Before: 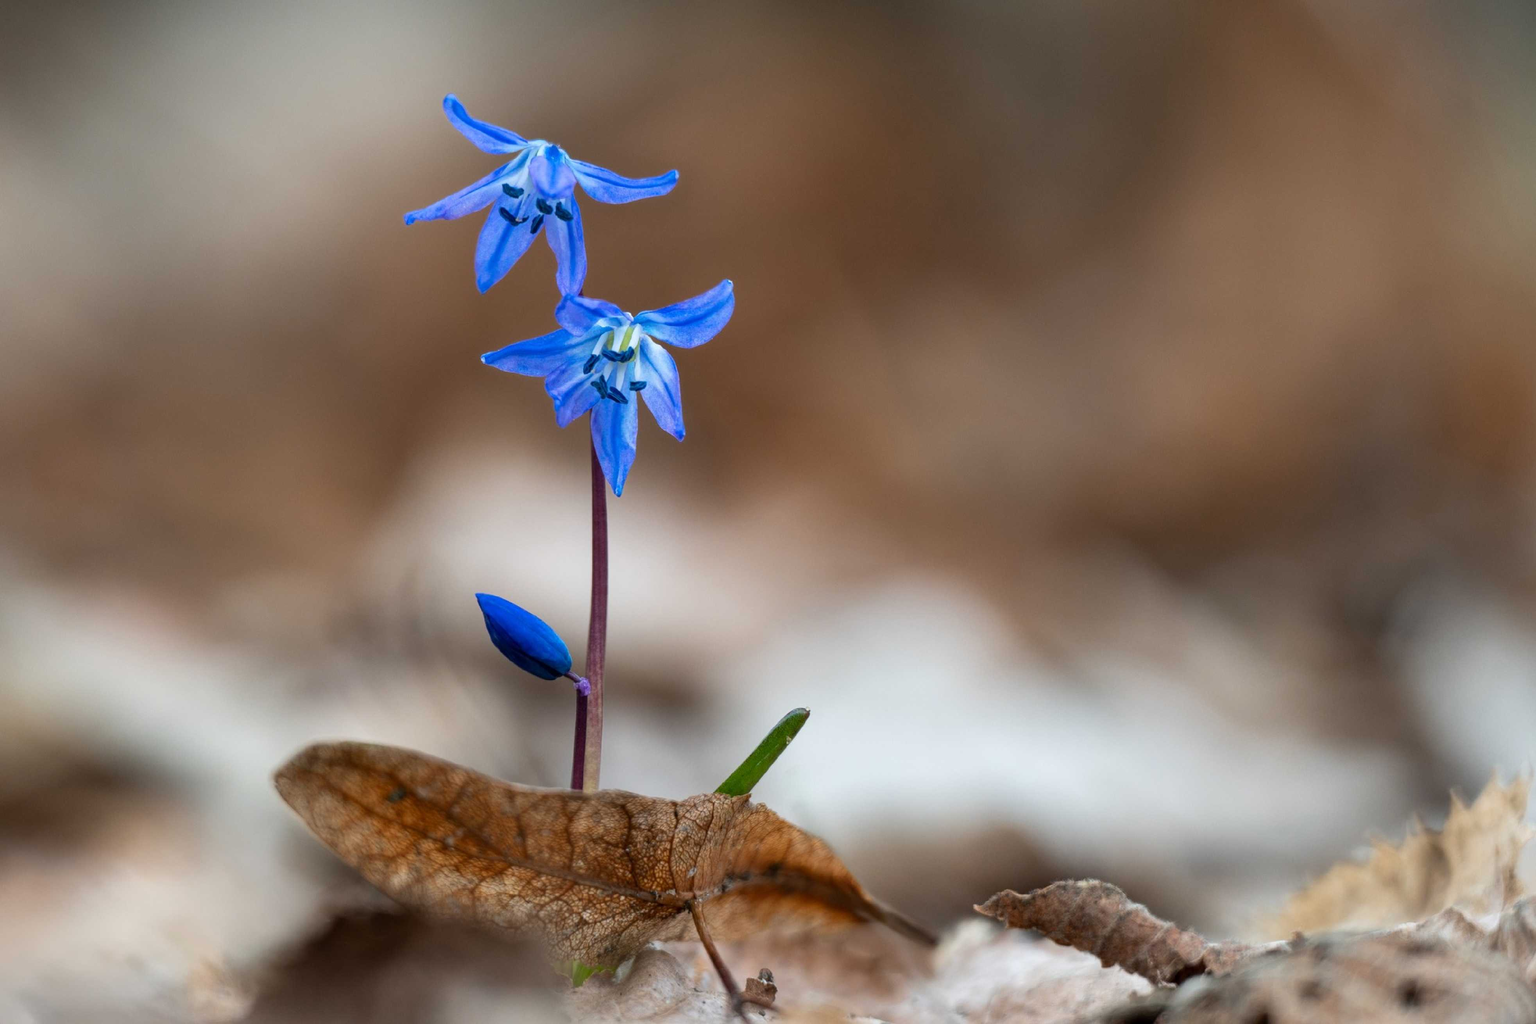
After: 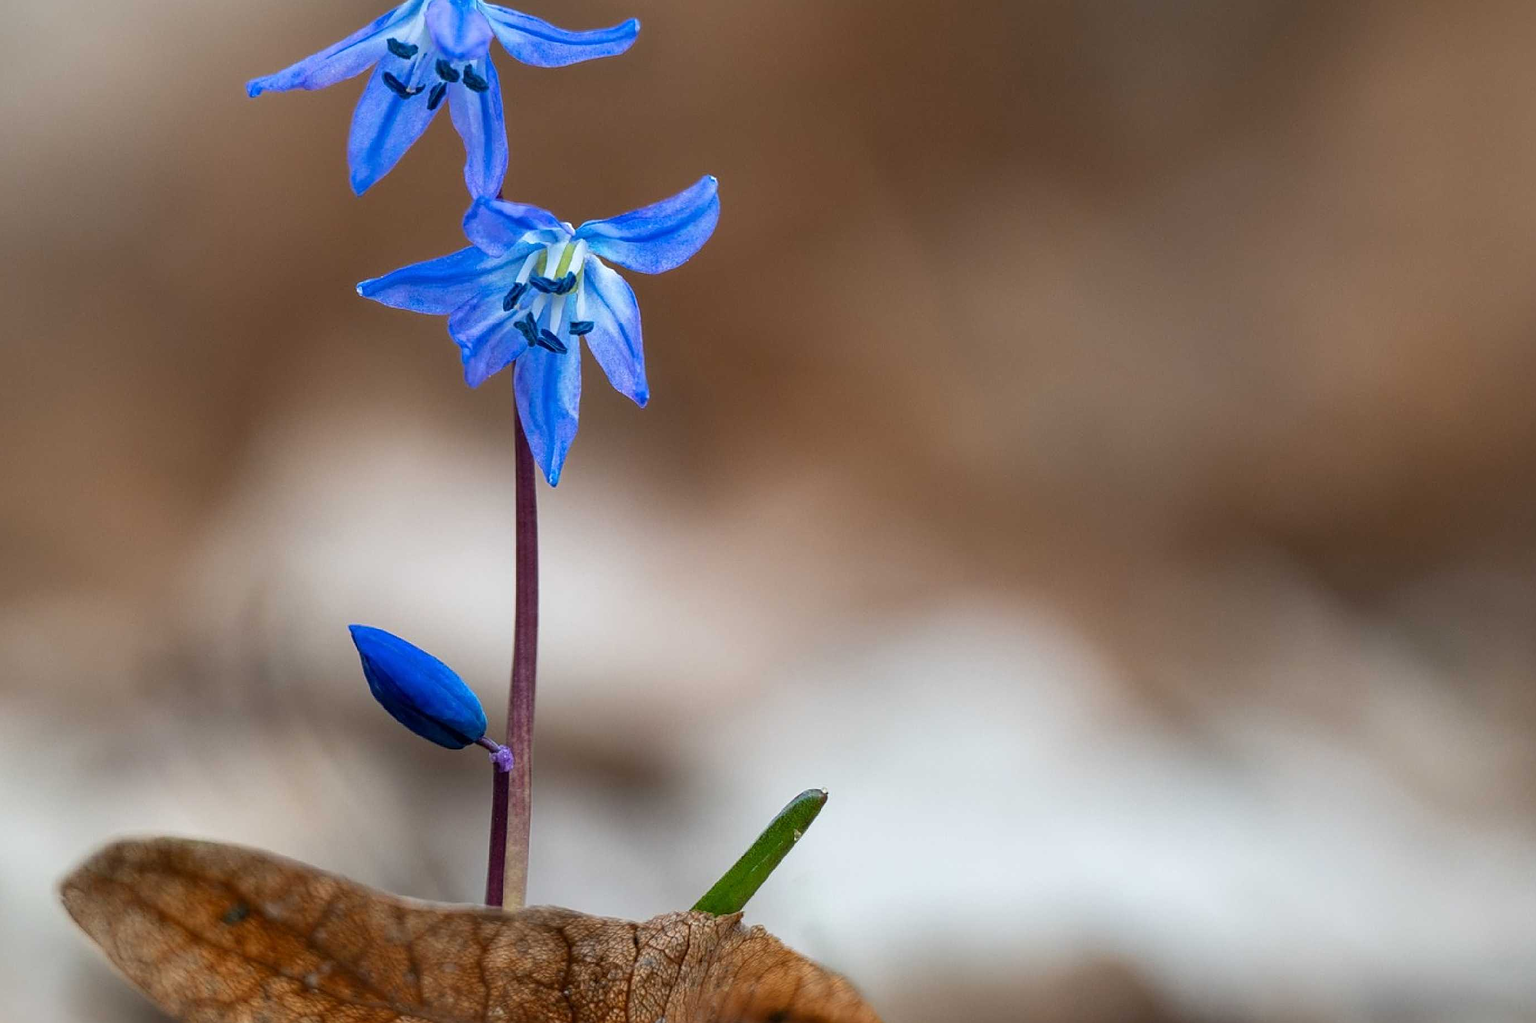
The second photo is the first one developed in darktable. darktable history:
sharpen: on, module defaults
crop: left 15.132%, top 15.368%, right 15.044%, bottom 14.808%
